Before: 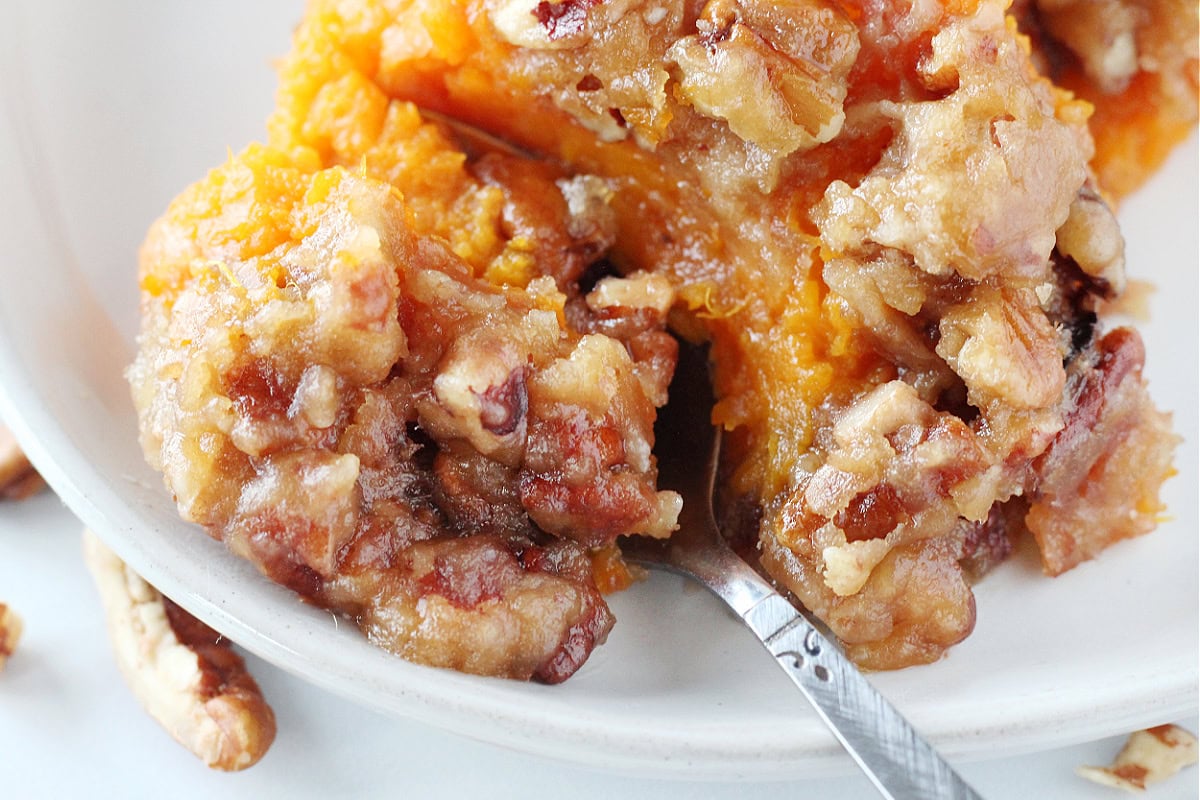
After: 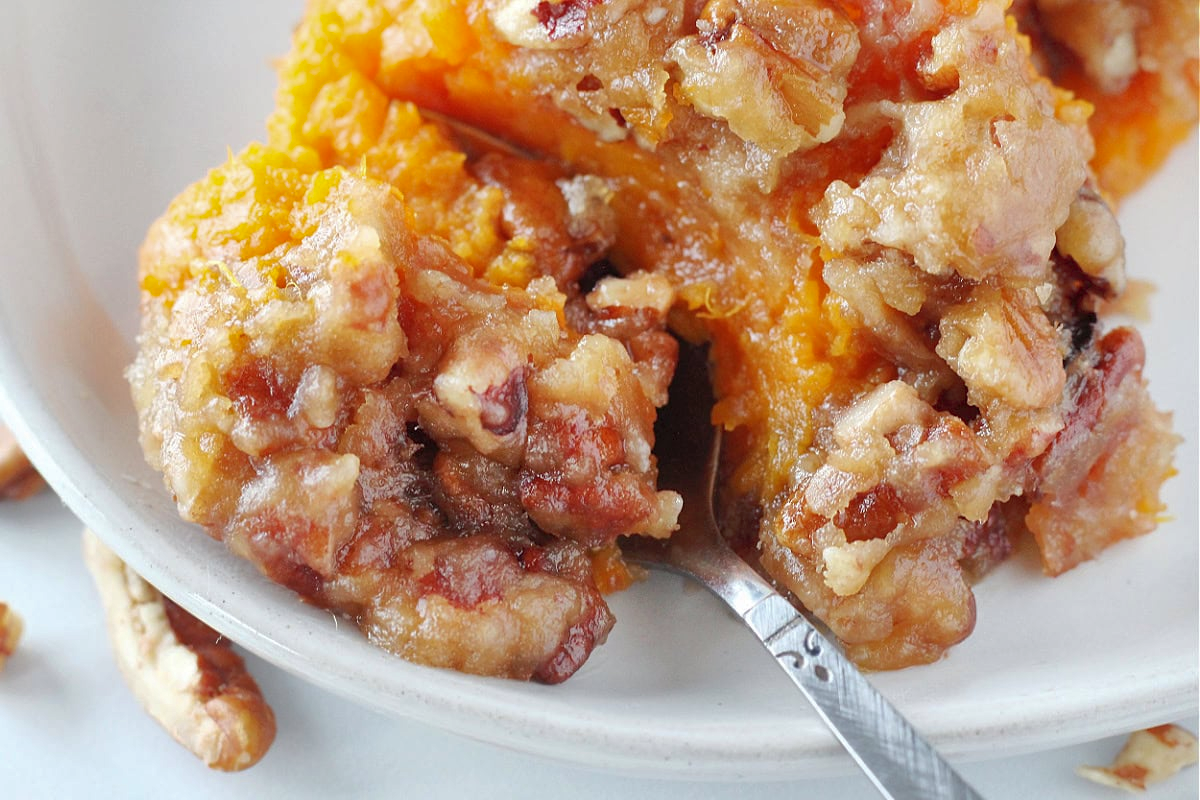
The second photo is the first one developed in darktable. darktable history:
white balance: red 1, blue 1
shadows and highlights: on, module defaults
